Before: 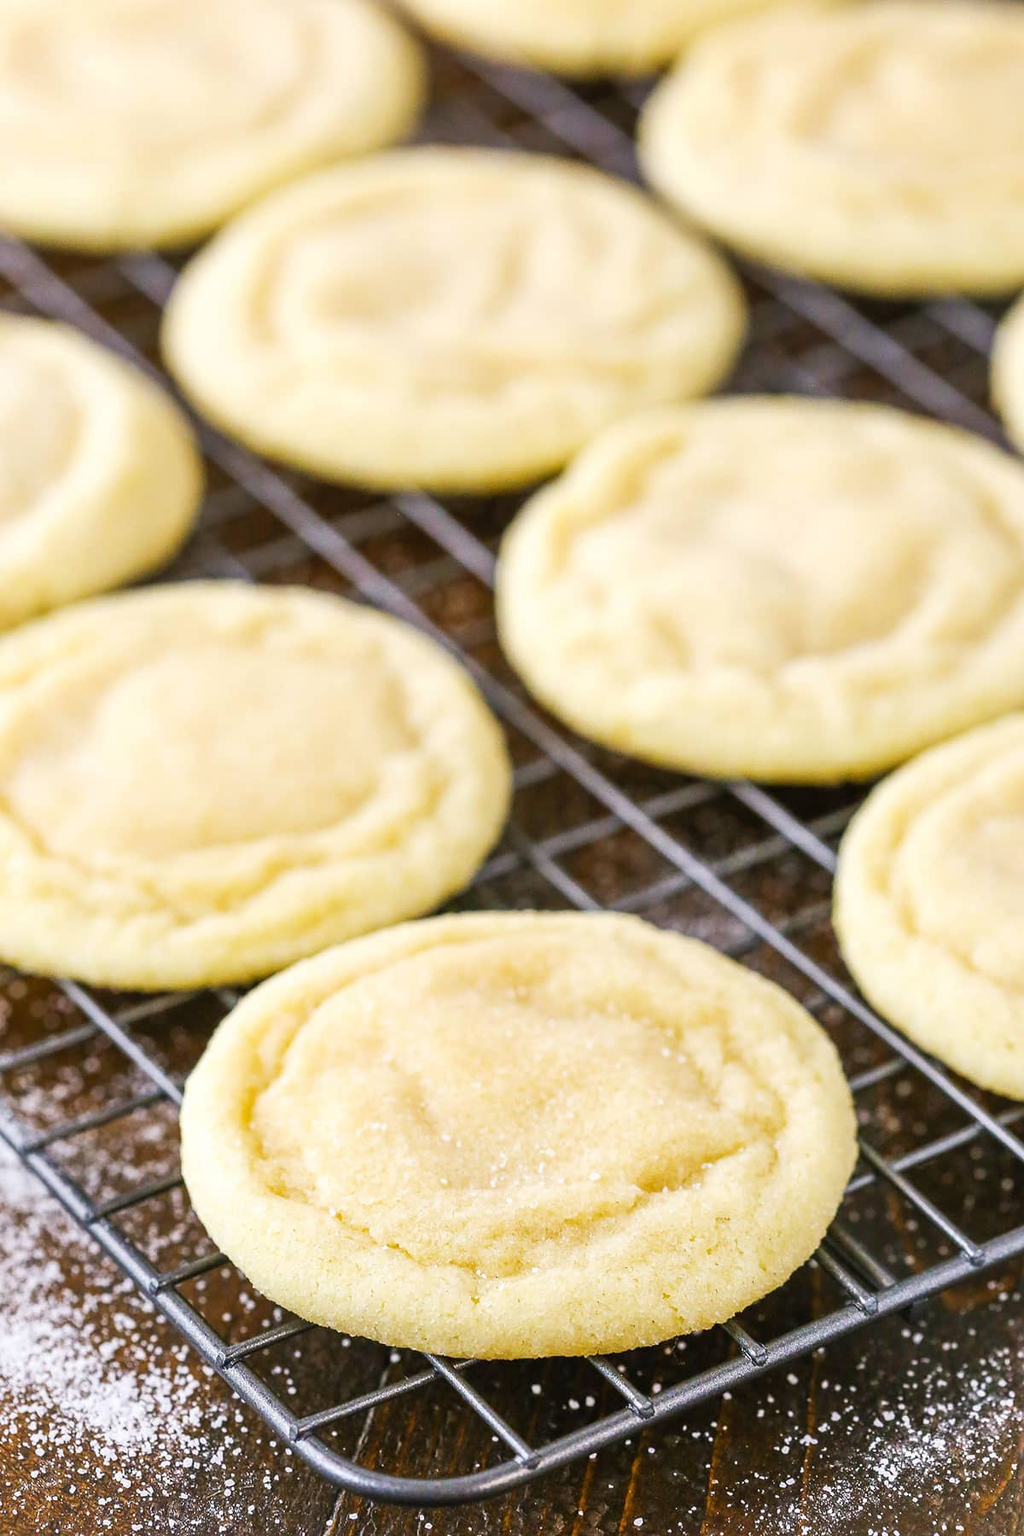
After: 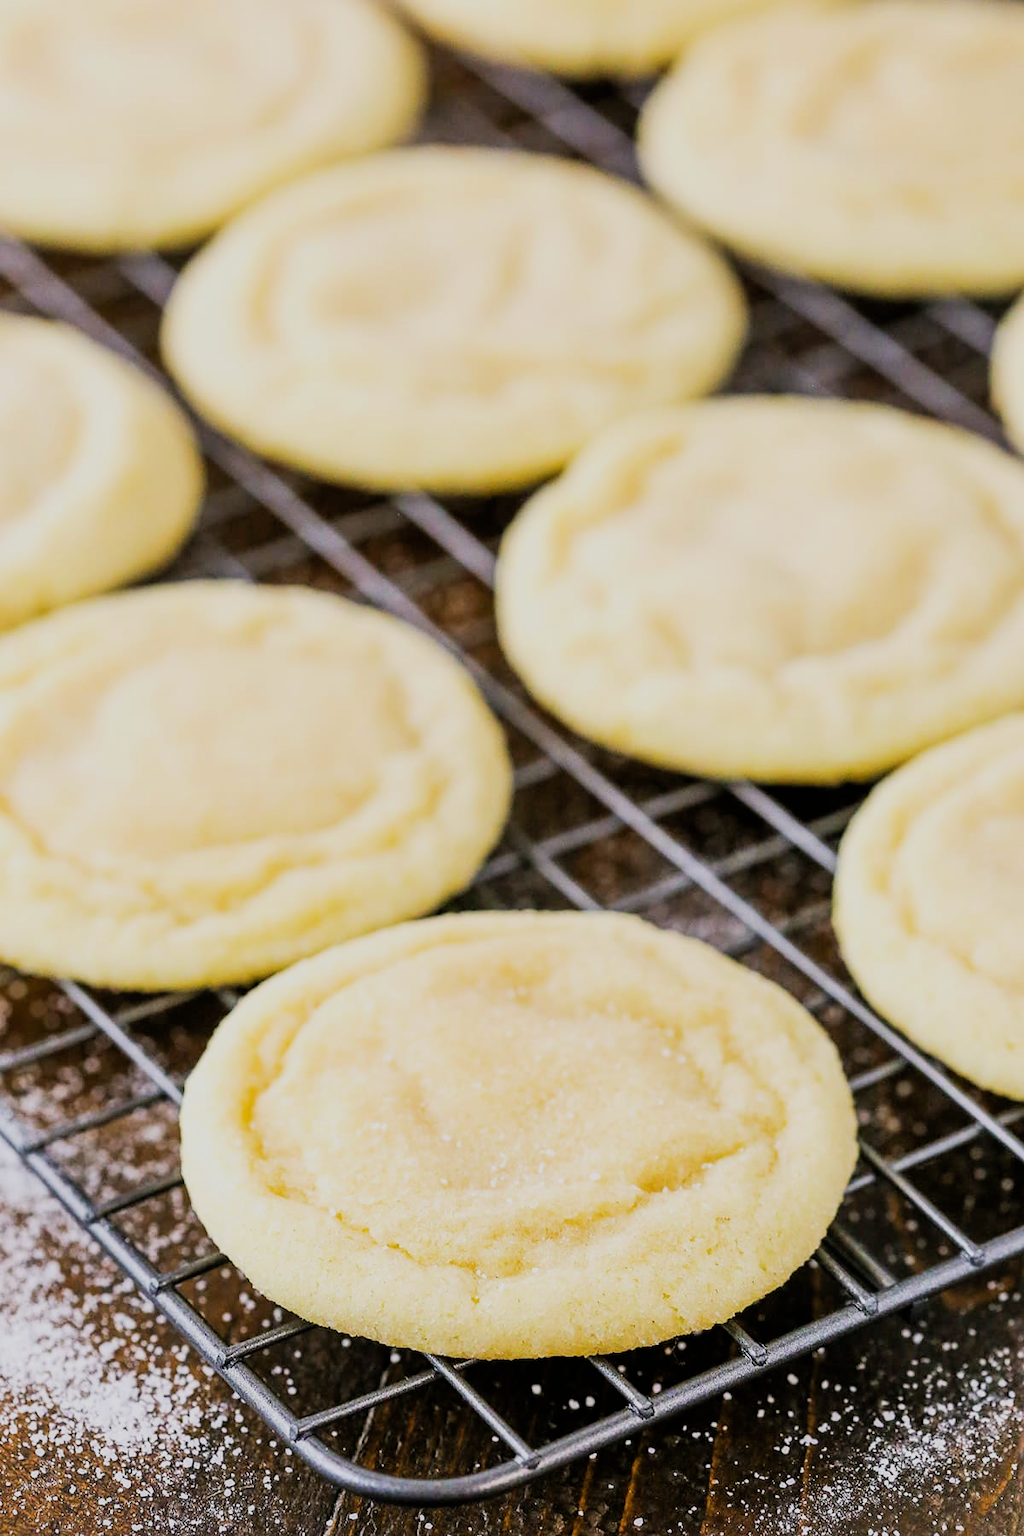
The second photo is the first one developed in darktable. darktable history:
filmic rgb: middle gray luminance 29.08%, black relative exposure -10.32 EV, white relative exposure 5.48 EV, target black luminance 0%, hardness 3.95, latitude 1.75%, contrast 1.129, highlights saturation mix 6.39%, shadows ↔ highlights balance 15.52%
